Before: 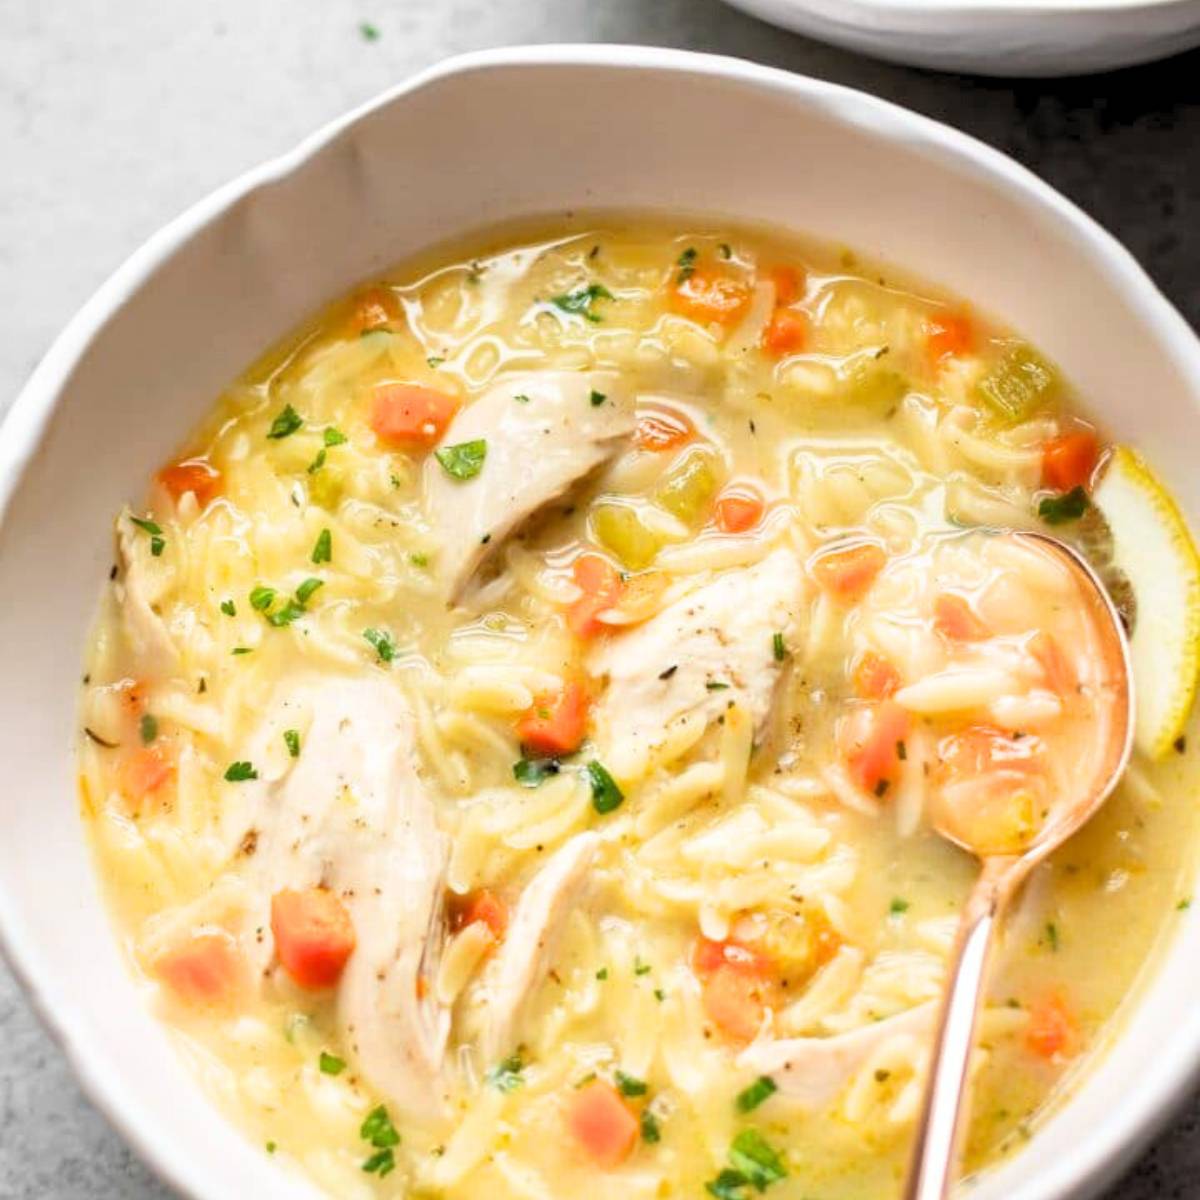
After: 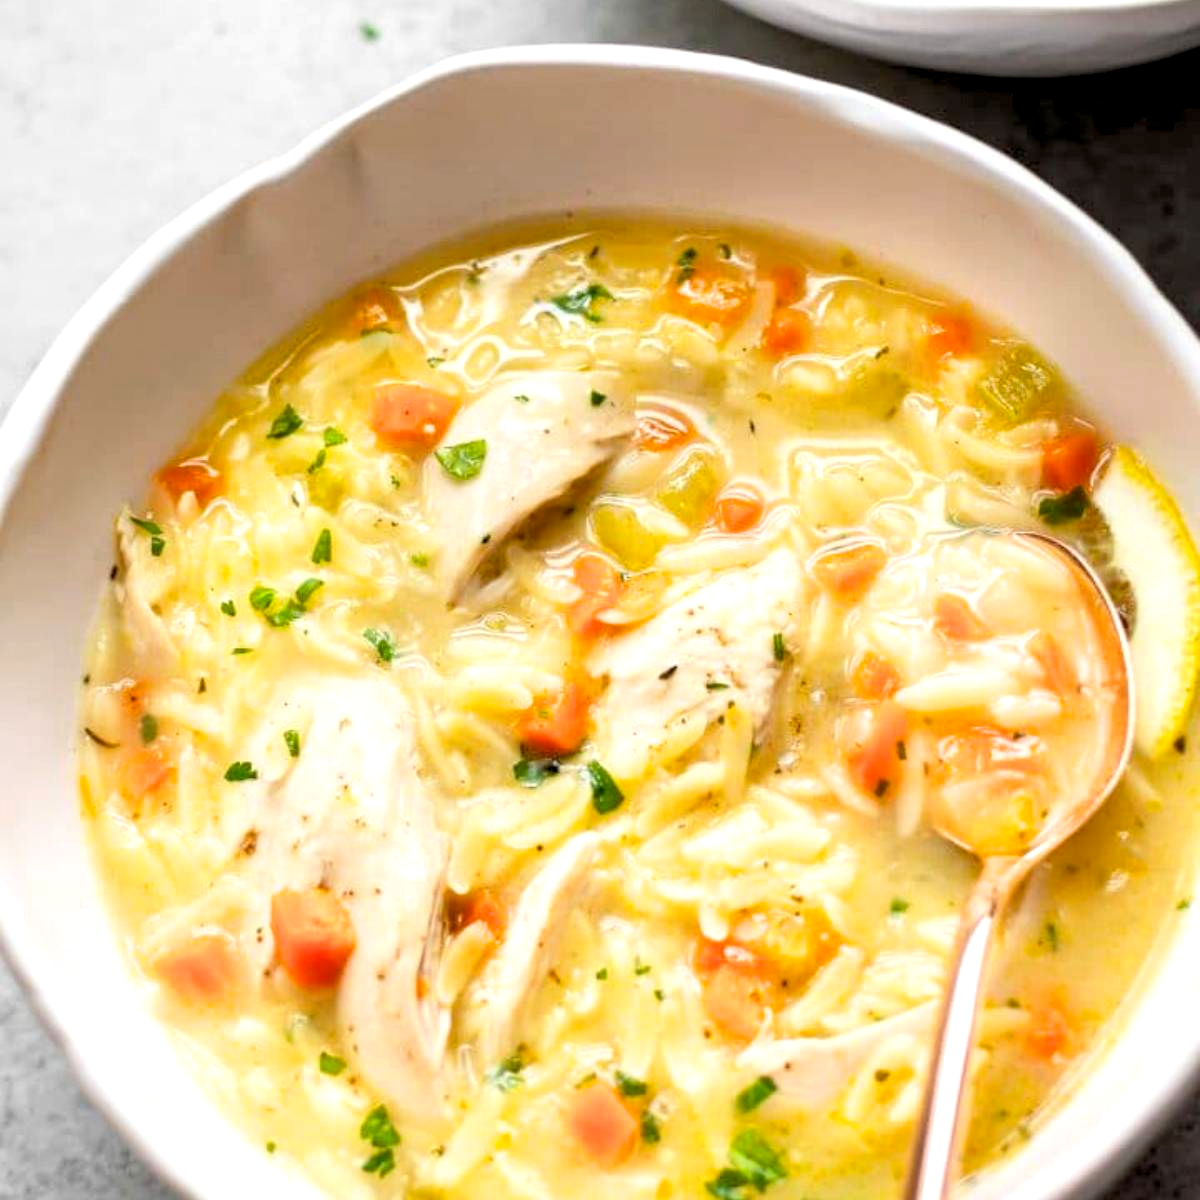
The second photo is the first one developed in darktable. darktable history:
color balance rgb: highlights gain › luminance 14.628%, global offset › luminance -0.489%, perceptual saturation grading › global saturation 10.39%
